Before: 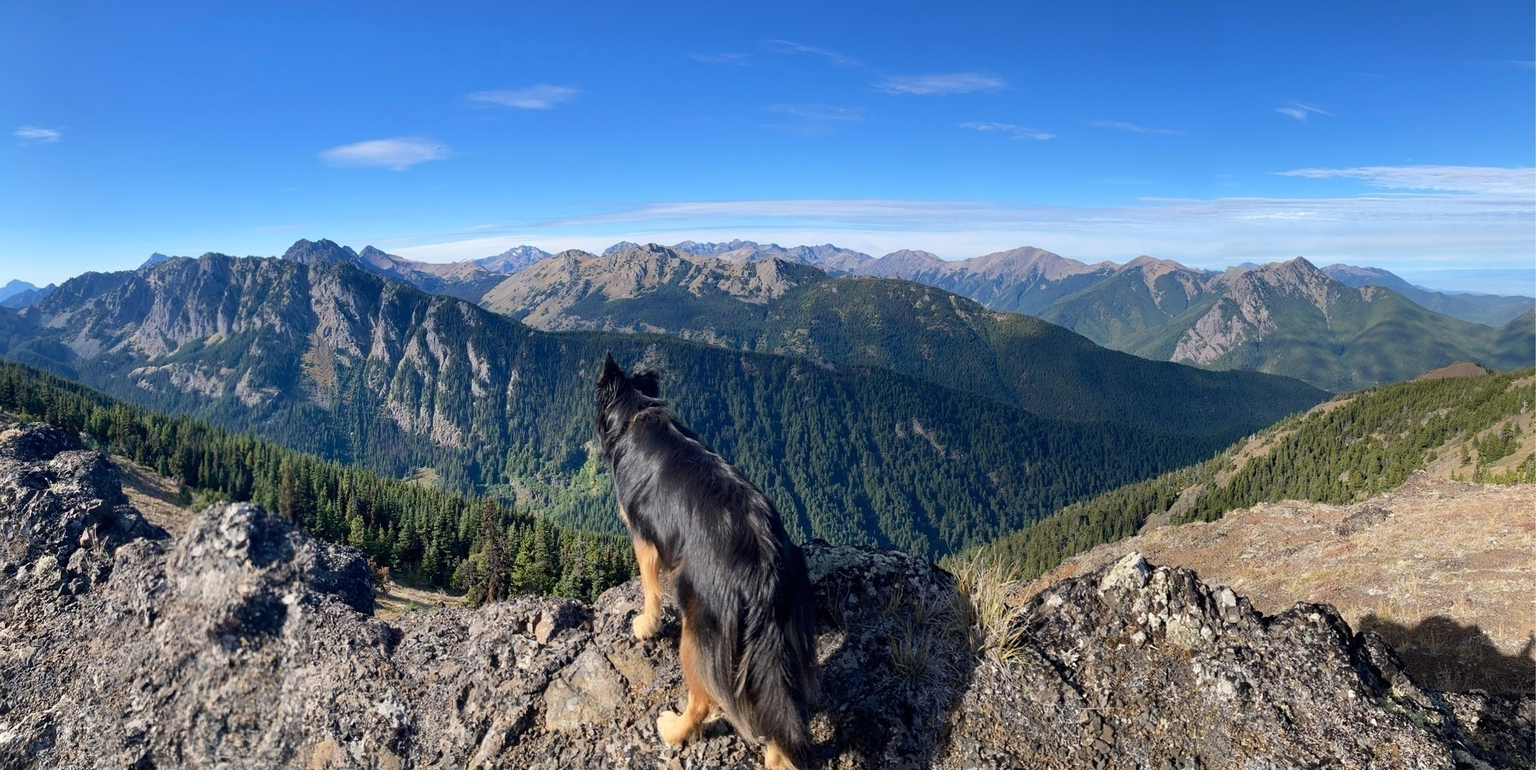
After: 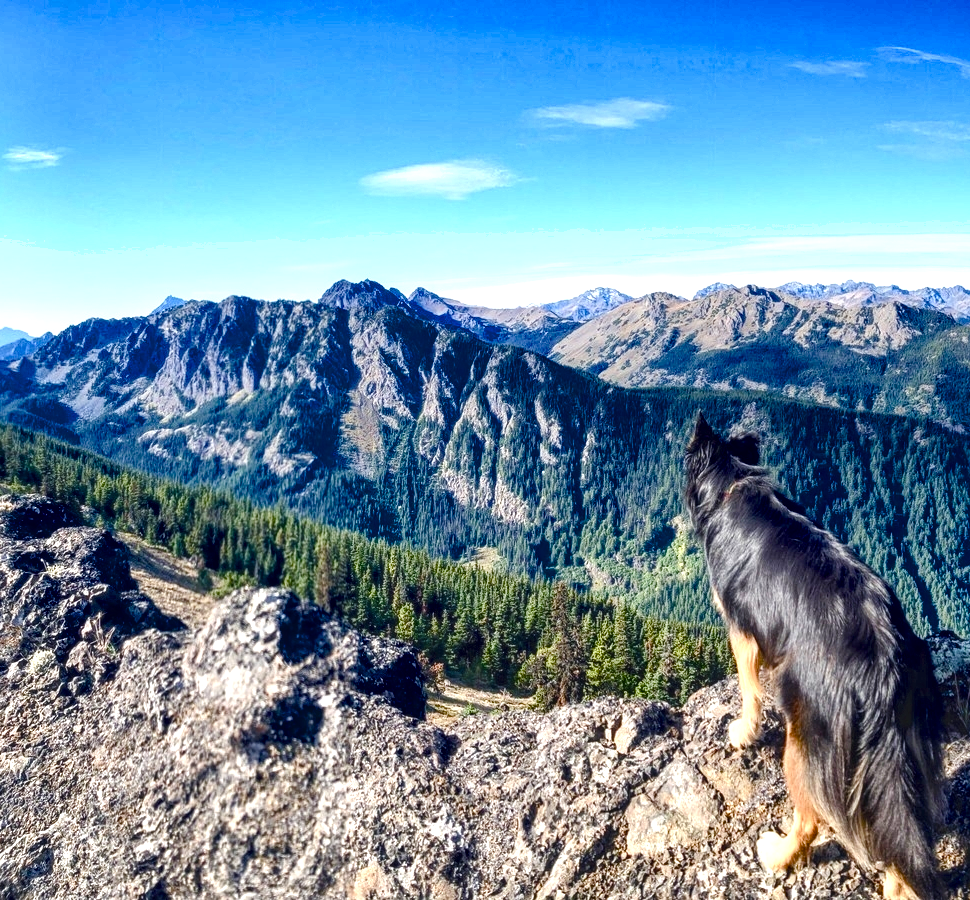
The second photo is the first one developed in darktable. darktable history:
local contrast: detail 130%
color balance rgb: global offset › luminance 0.75%, perceptual saturation grading › global saturation -0.092%, perceptual saturation grading › highlights -16.993%, perceptual saturation grading › mid-tones 32.896%, perceptual saturation grading › shadows 50.507%, global vibrance 16.168%, saturation formula JzAzBz (2021)
exposure: exposure 0.779 EV, compensate highlight preservation false
shadows and highlights: soften with gaussian
crop: left 0.669%, right 45.369%, bottom 0.089%
